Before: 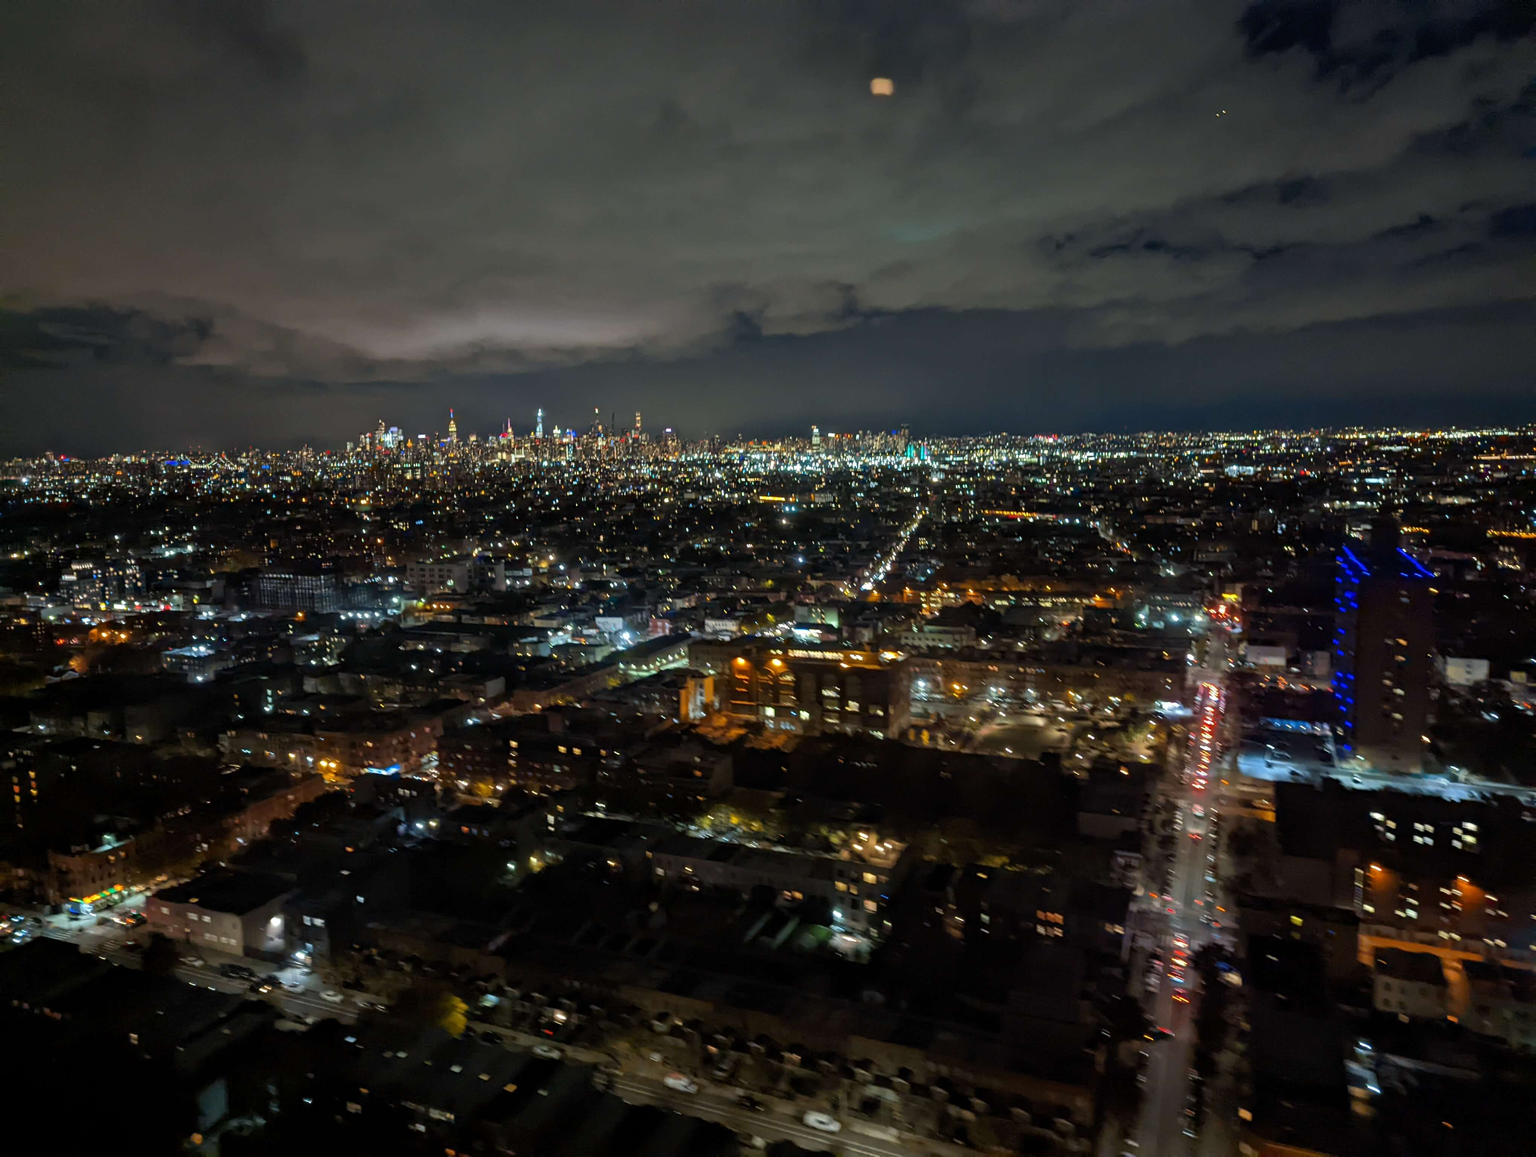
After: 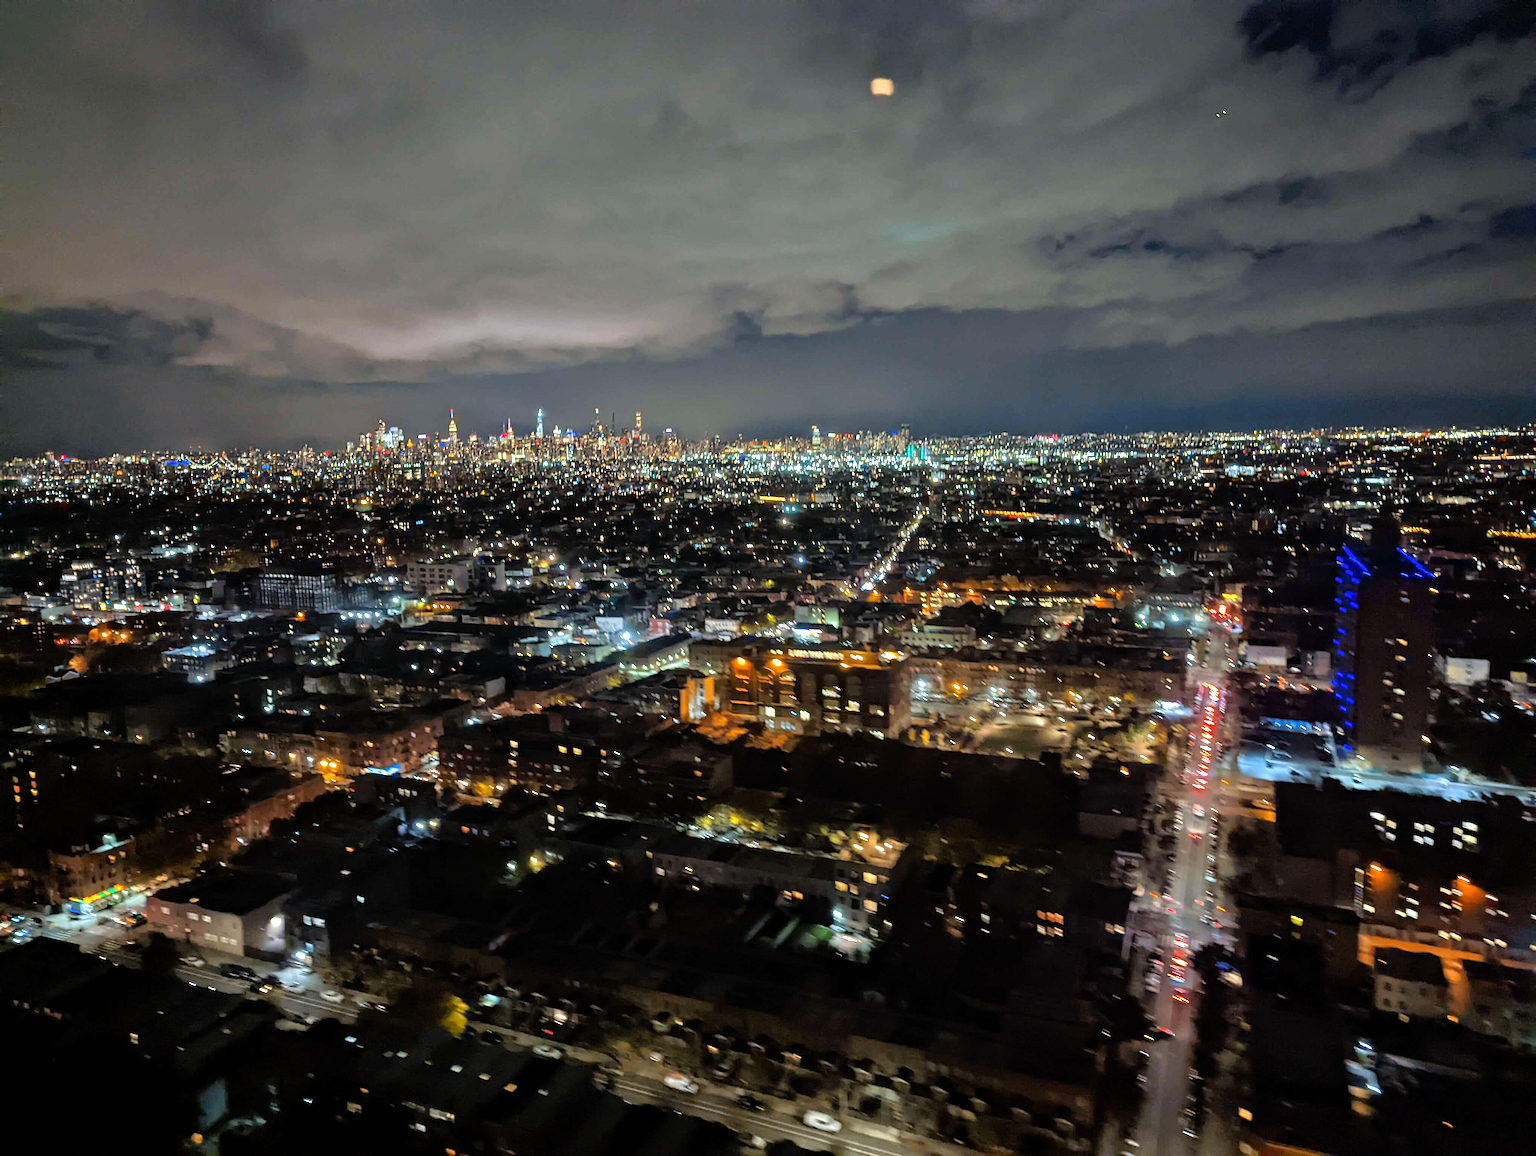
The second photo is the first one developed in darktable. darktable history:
sharpen: on, module defaults
white balance: red 1.004, blue 1.024
tone equalizer: -7 EV 0.15 EV, -6 EV 0.6 EV, -5 EV 1.15 EV, -4 EV 1.33 EV, -3 EV 1.15 EV, -2 EV 0.6 EV, -1 EV 0.15 EV, mask exposure compensation -0.5 EV
